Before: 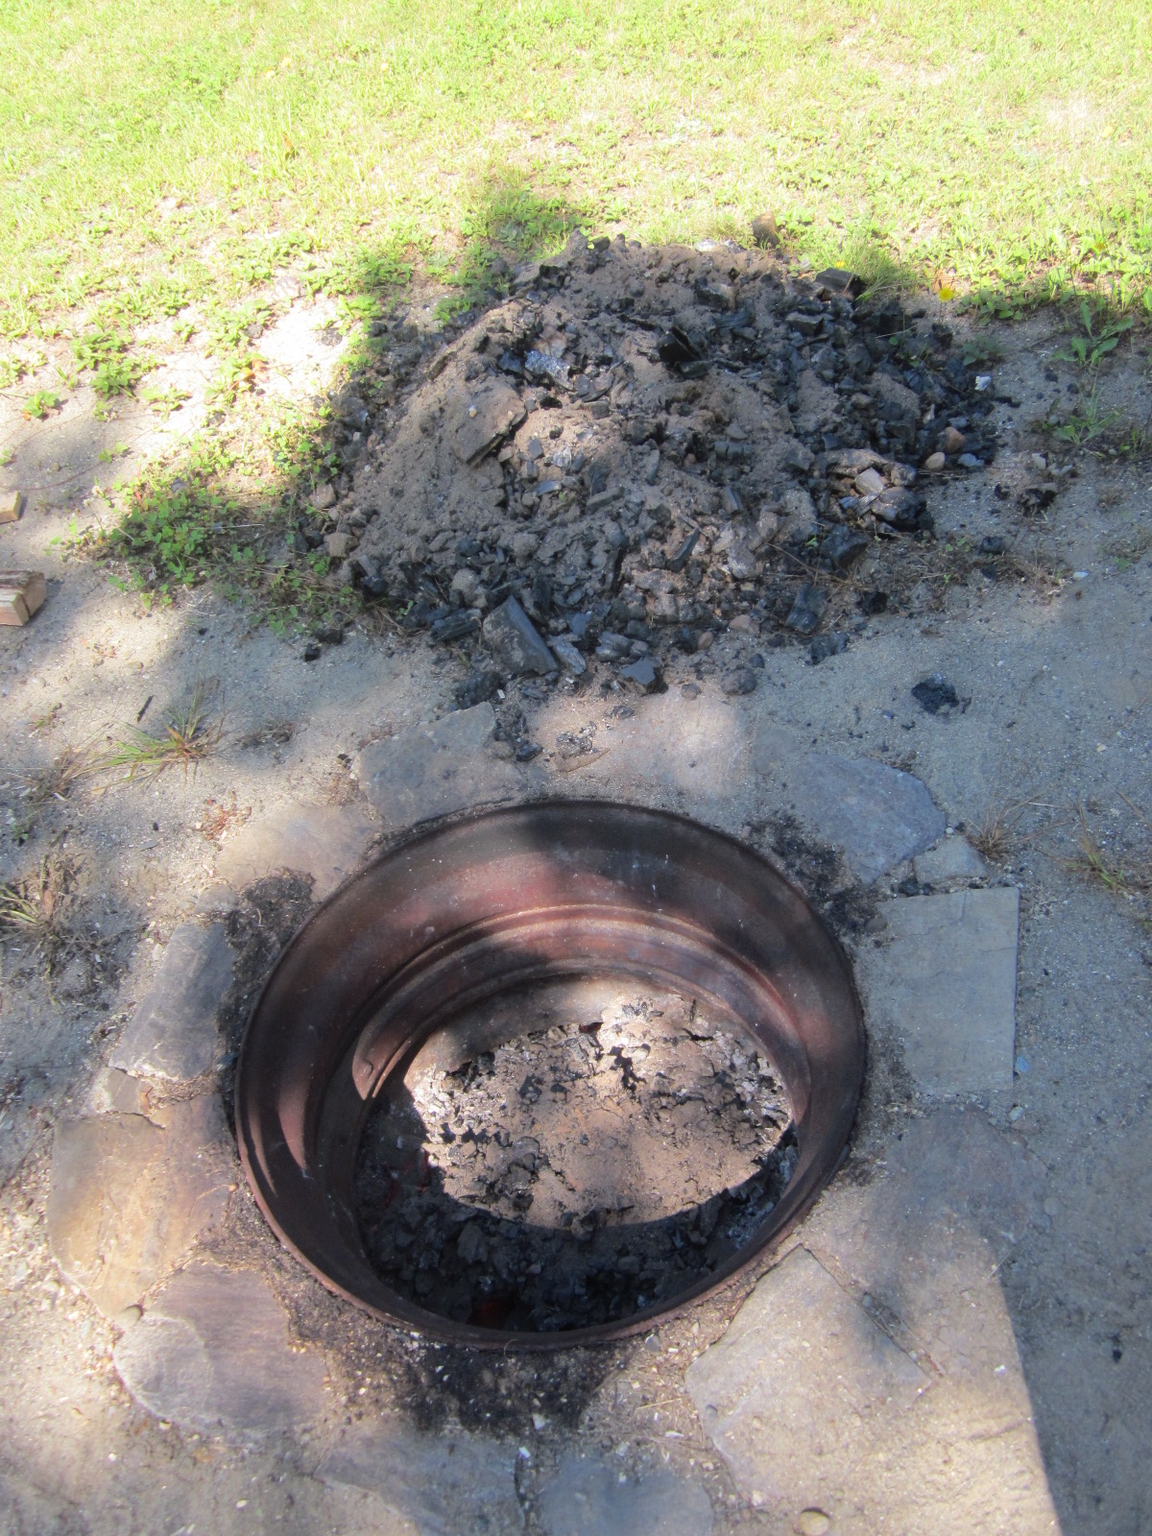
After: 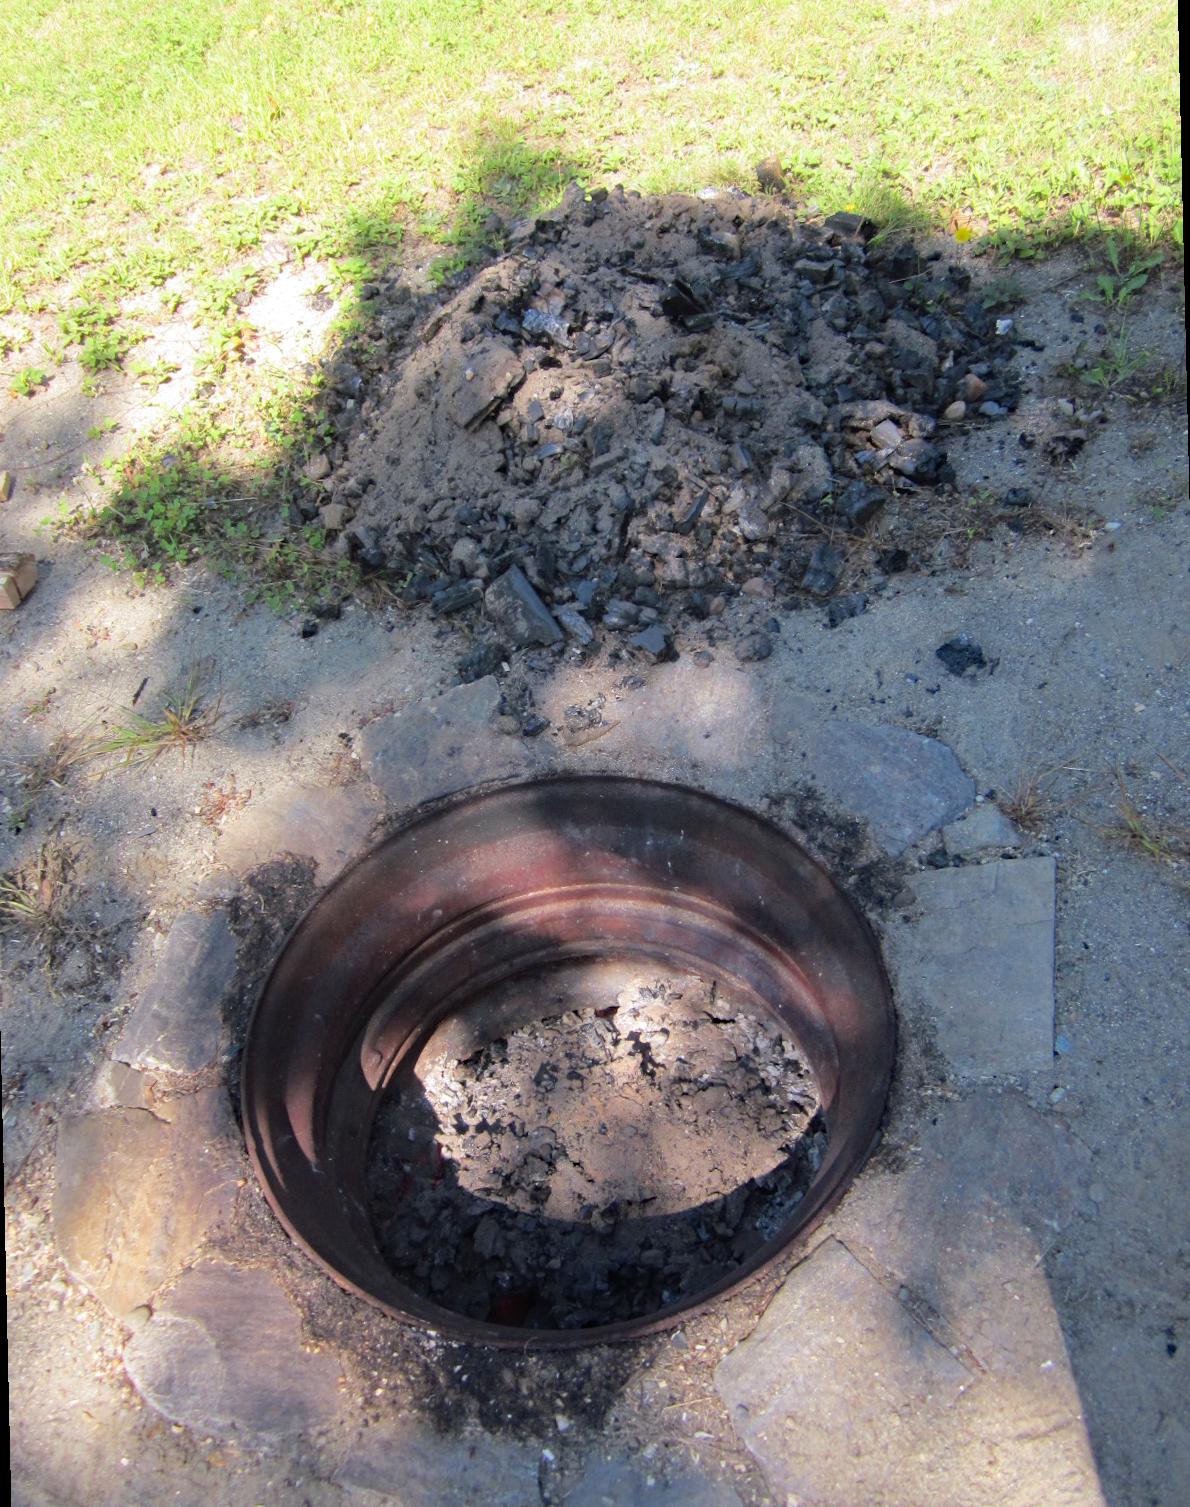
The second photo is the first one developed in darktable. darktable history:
rotate and perspective: rotation -1.32°, lens shift (horizontal) -0.031, crop left 0.015, crop right 0.985, crop top 0.047, crop bottom 0.982
crop: left 0.434%, top 0.485%, right 0.244%, bottom 0.386%
haze removal: compatibility mode true, adaptive false
